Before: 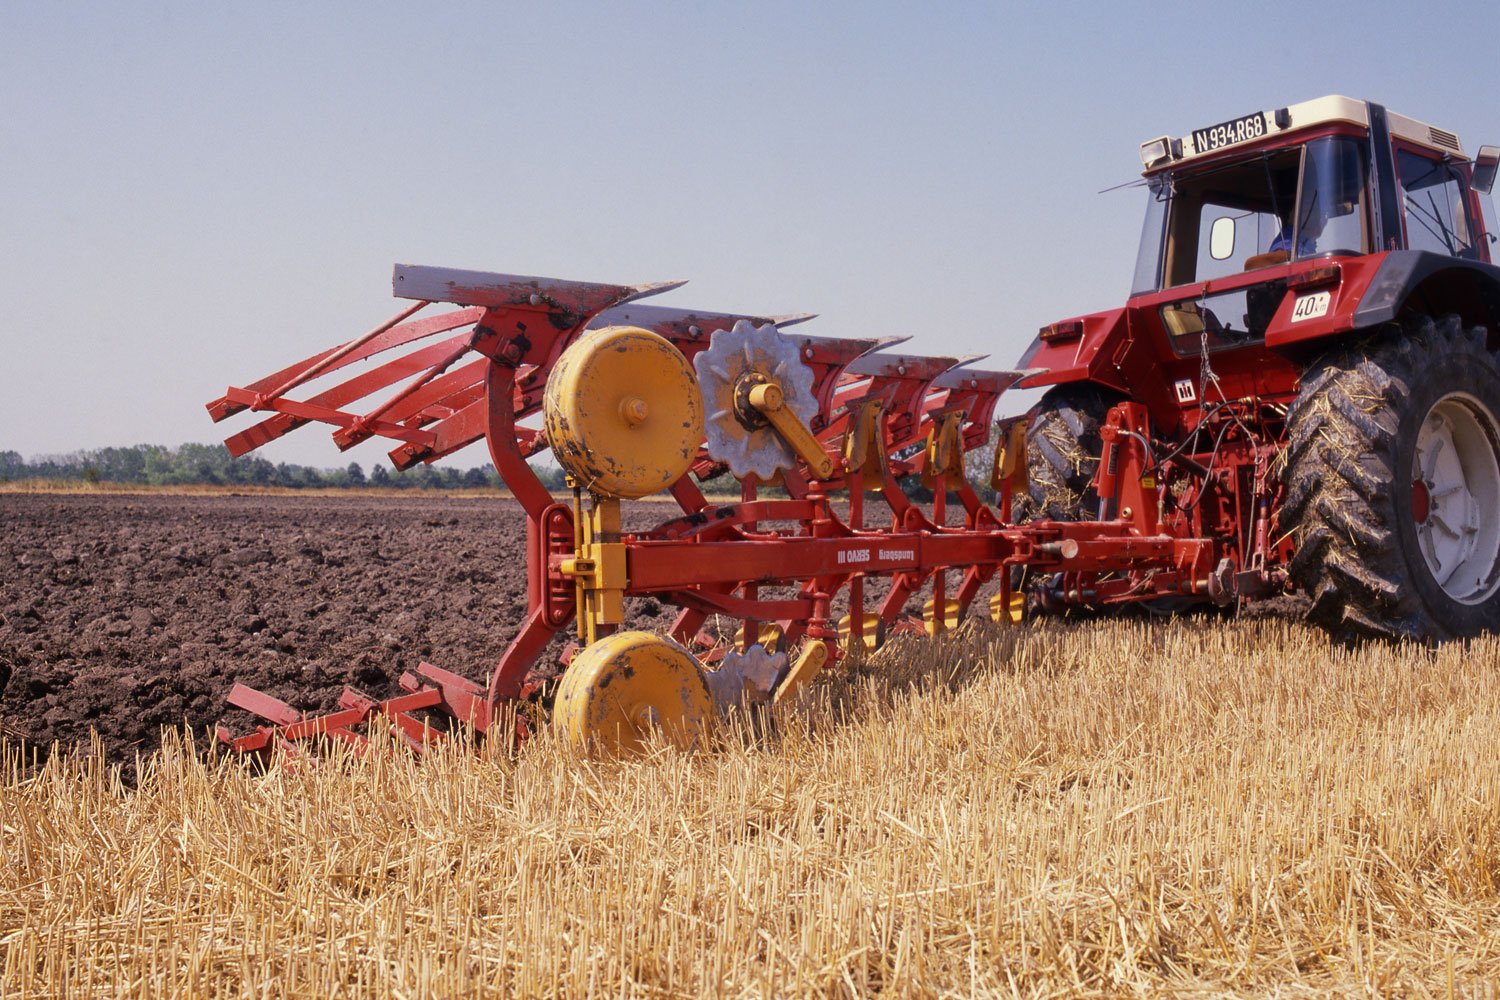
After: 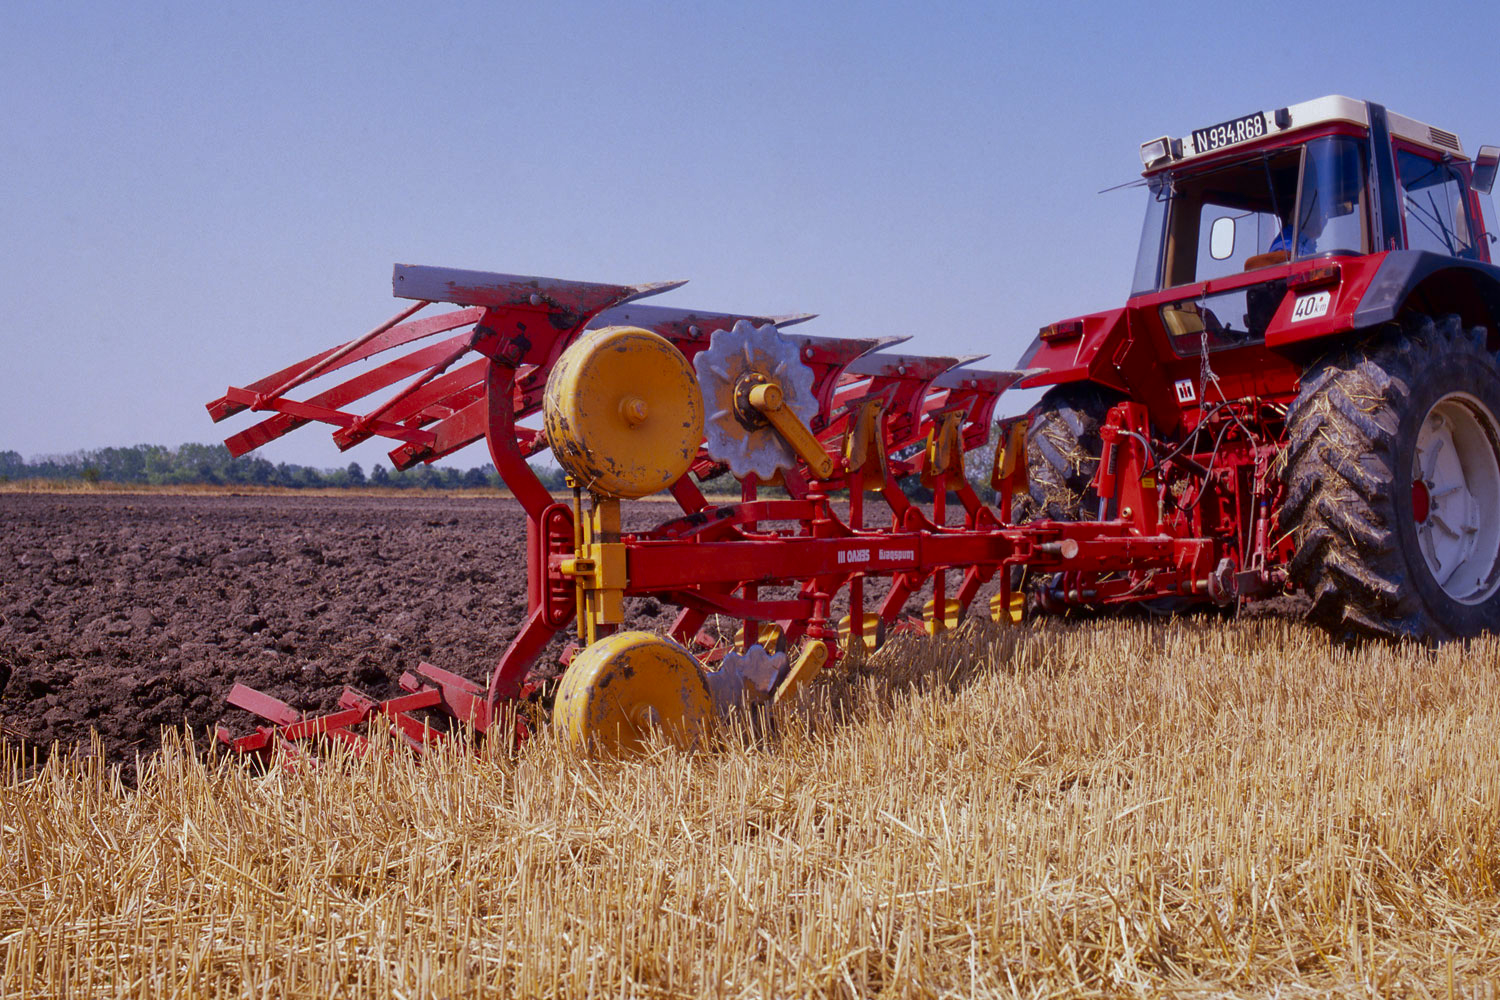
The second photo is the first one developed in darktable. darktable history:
shadows and highlights: on, module defaults
white balance: red 0.967, blue 1.119, emerald 0.756
contrast brightness saturation: contrast 0.07, brightness -0.14, saturation 0.11
